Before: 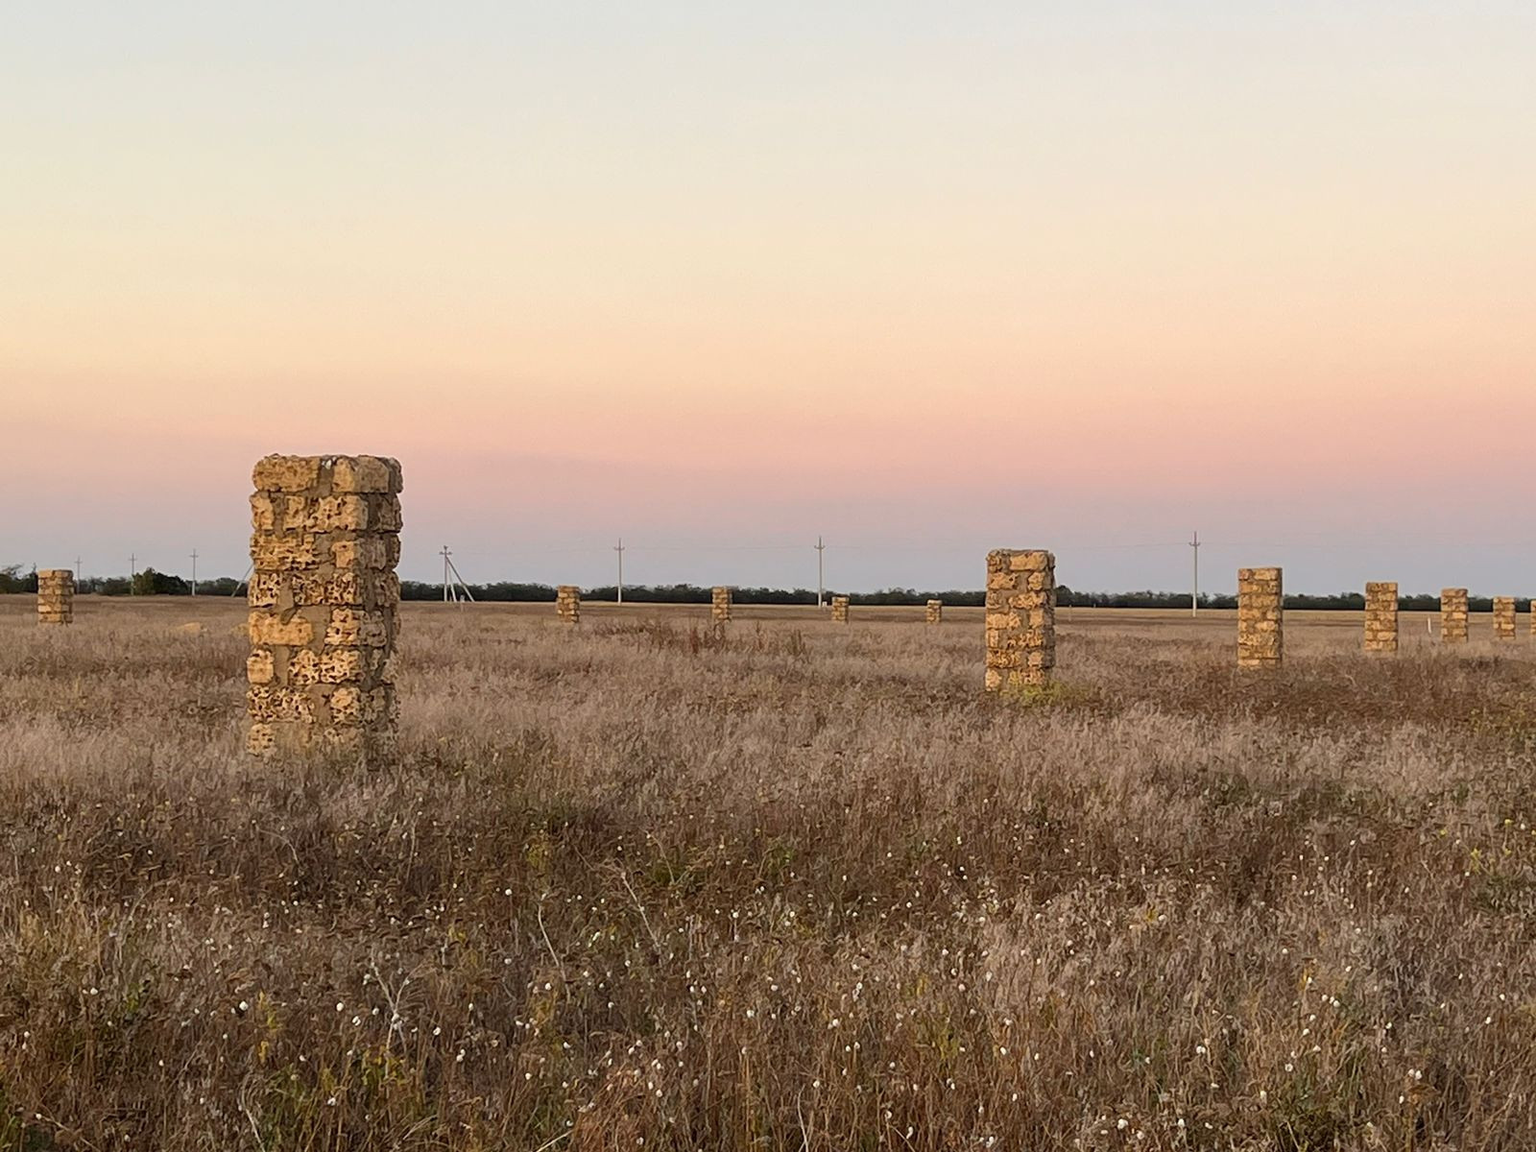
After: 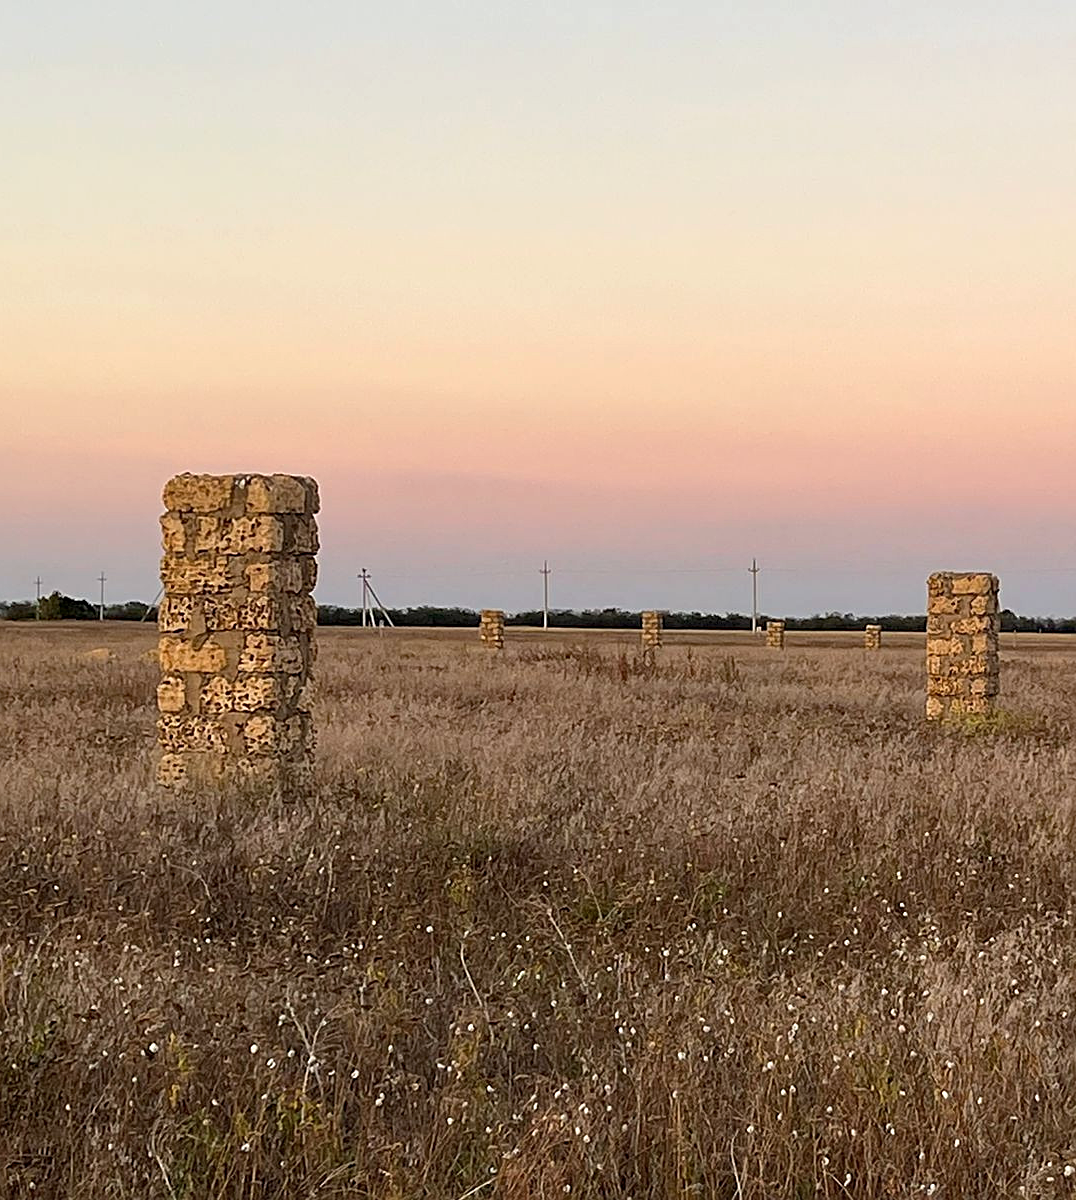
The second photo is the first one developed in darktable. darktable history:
crop and rotate: left 6.281%, right 26.466%
haze removal: strength 0.301, distance 0.256, compatibility mode true, adaptive false
sharpen: on, module defaults
